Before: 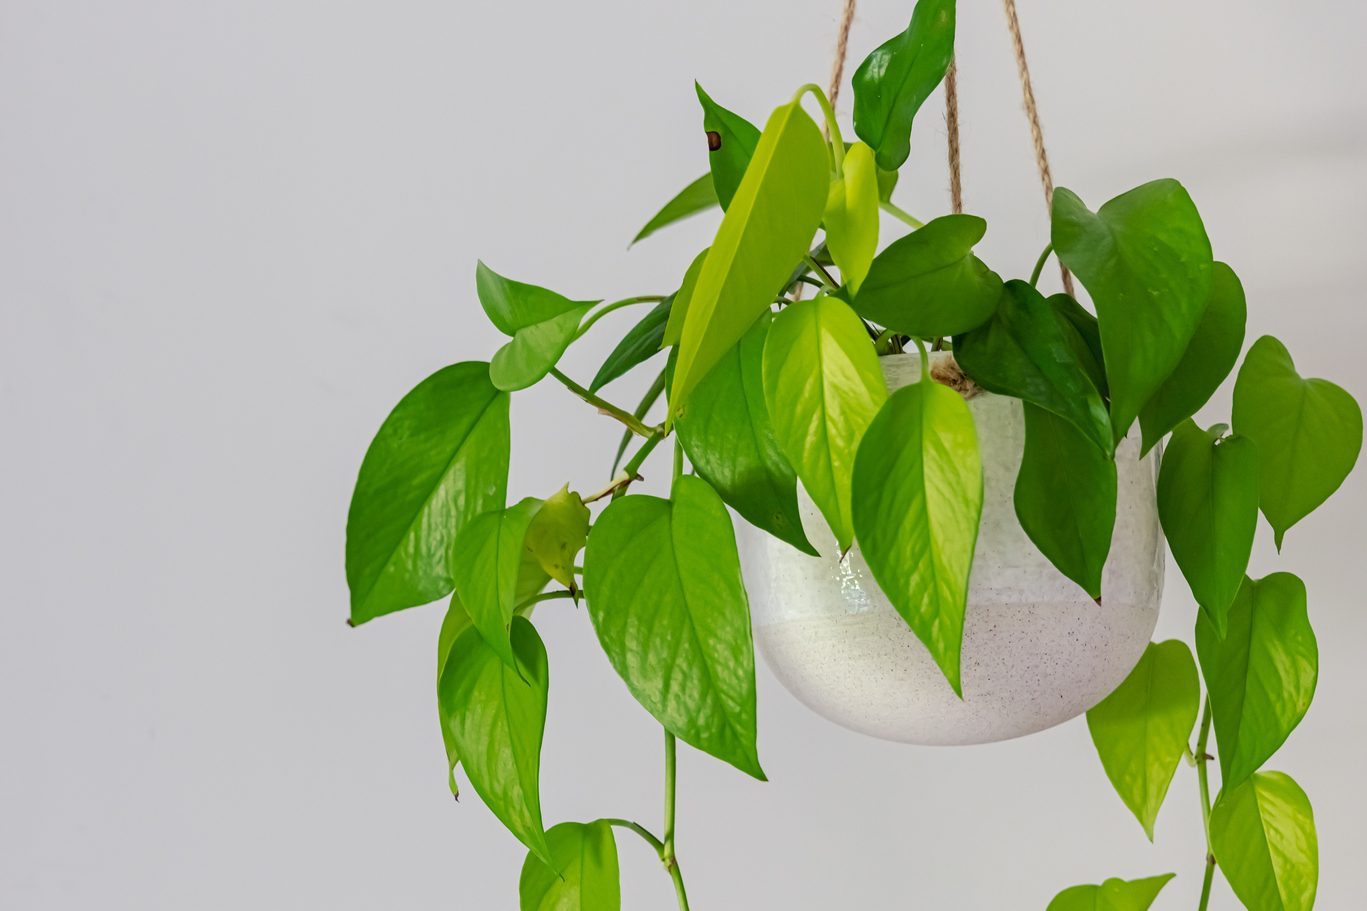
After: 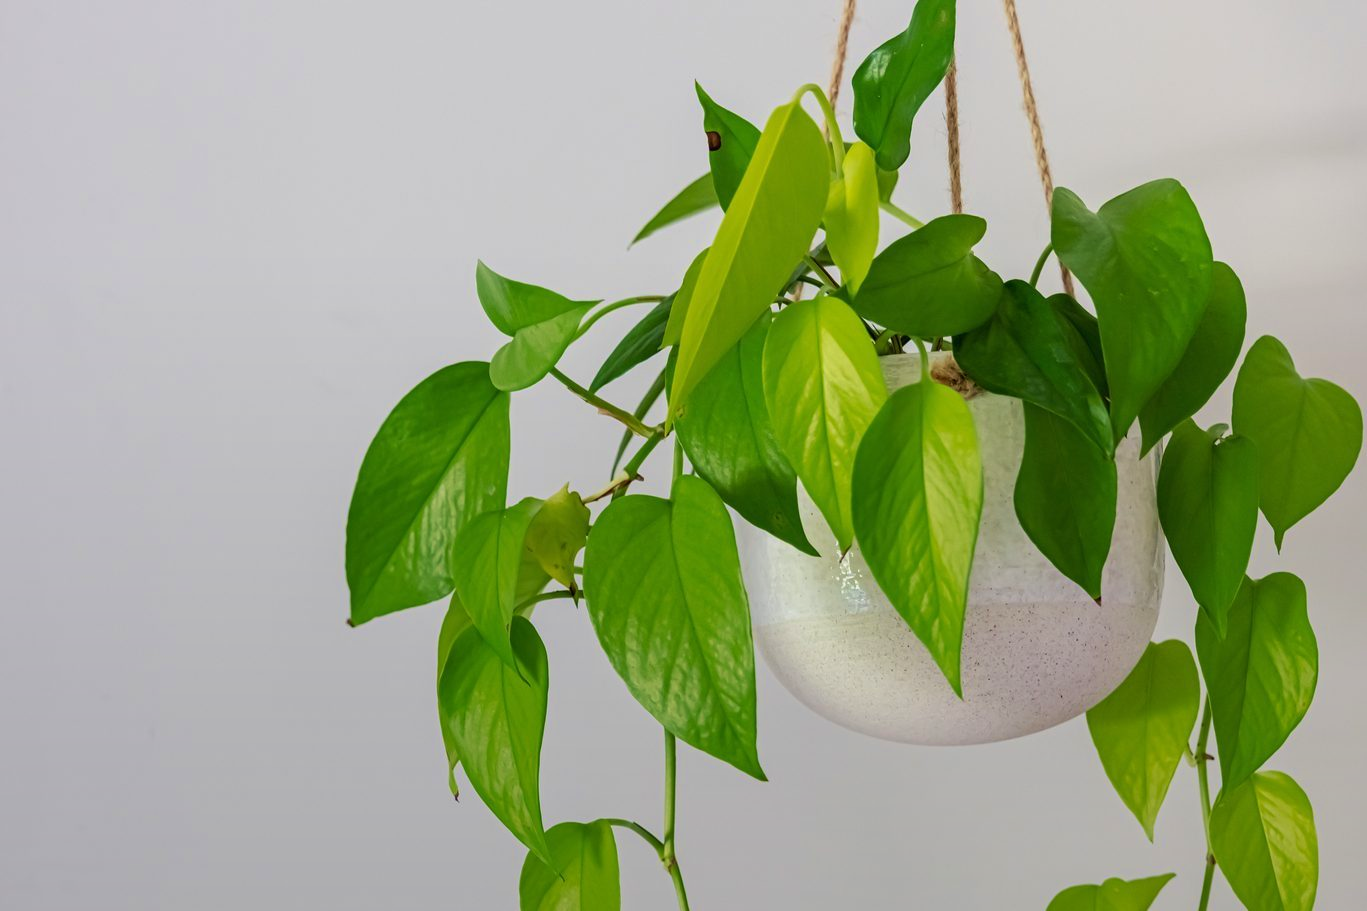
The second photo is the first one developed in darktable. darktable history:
graduated density: rotation -180°, offset 27.42
velvia: on, module defaults
